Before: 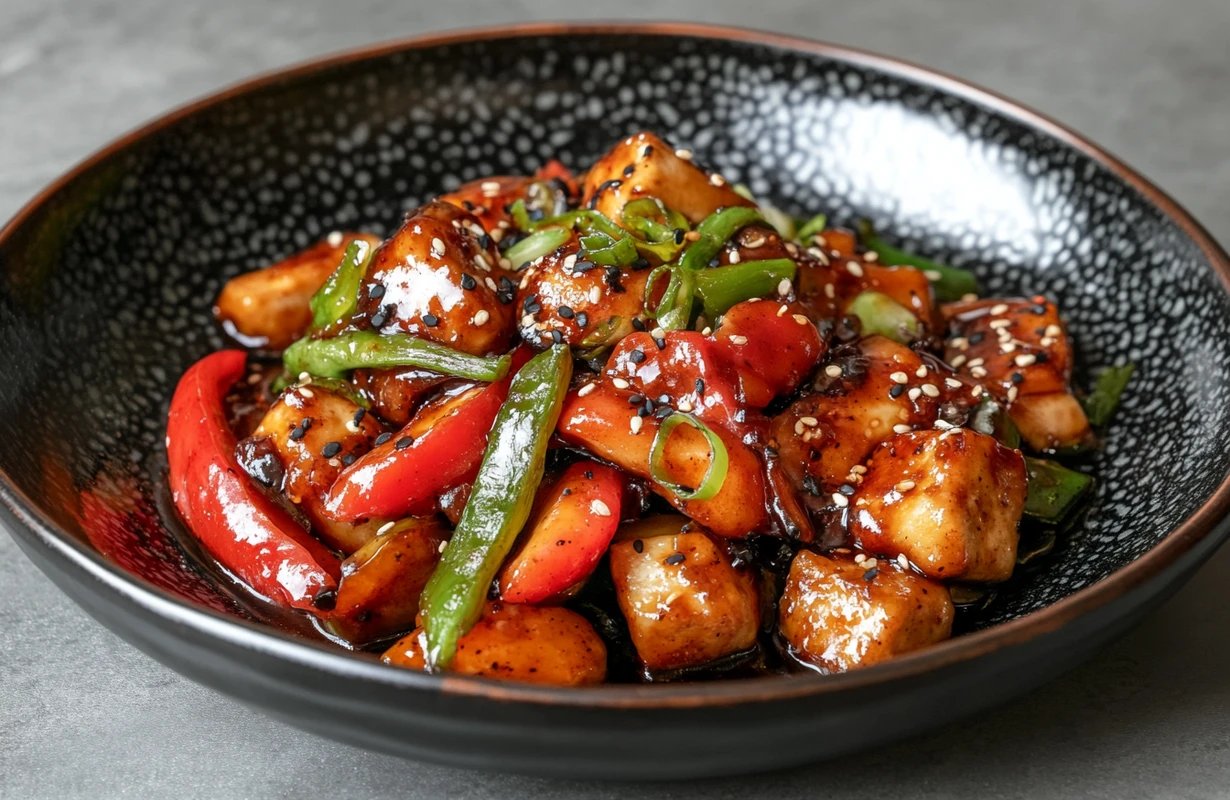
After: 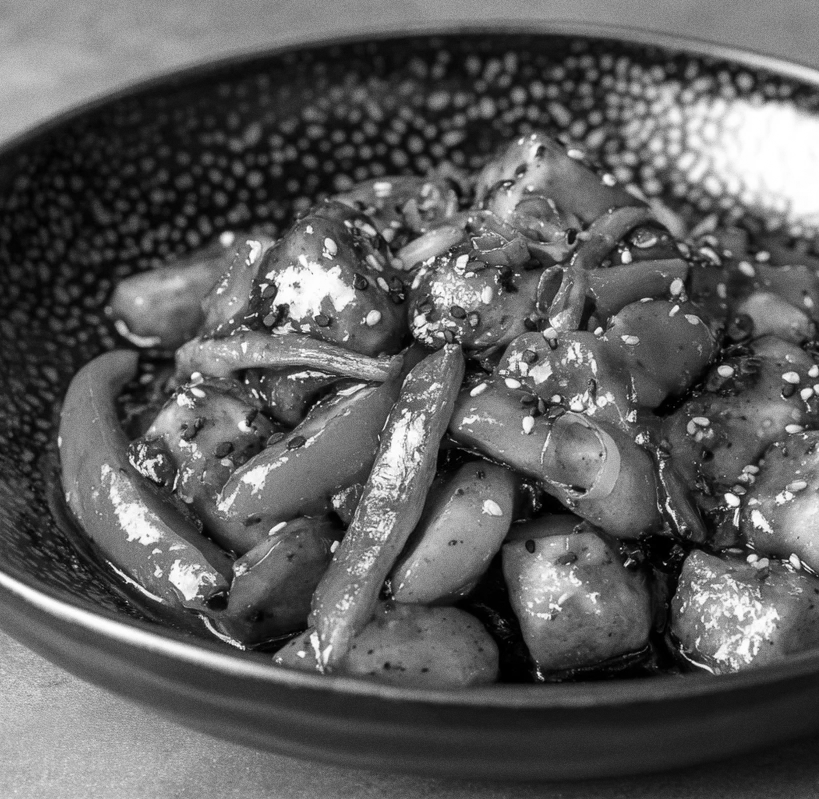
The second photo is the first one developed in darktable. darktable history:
grain: coarseness 0.09 ISO
crop and rotate: left 8.786%, right 24.548%
monochrome: on, module defaults
